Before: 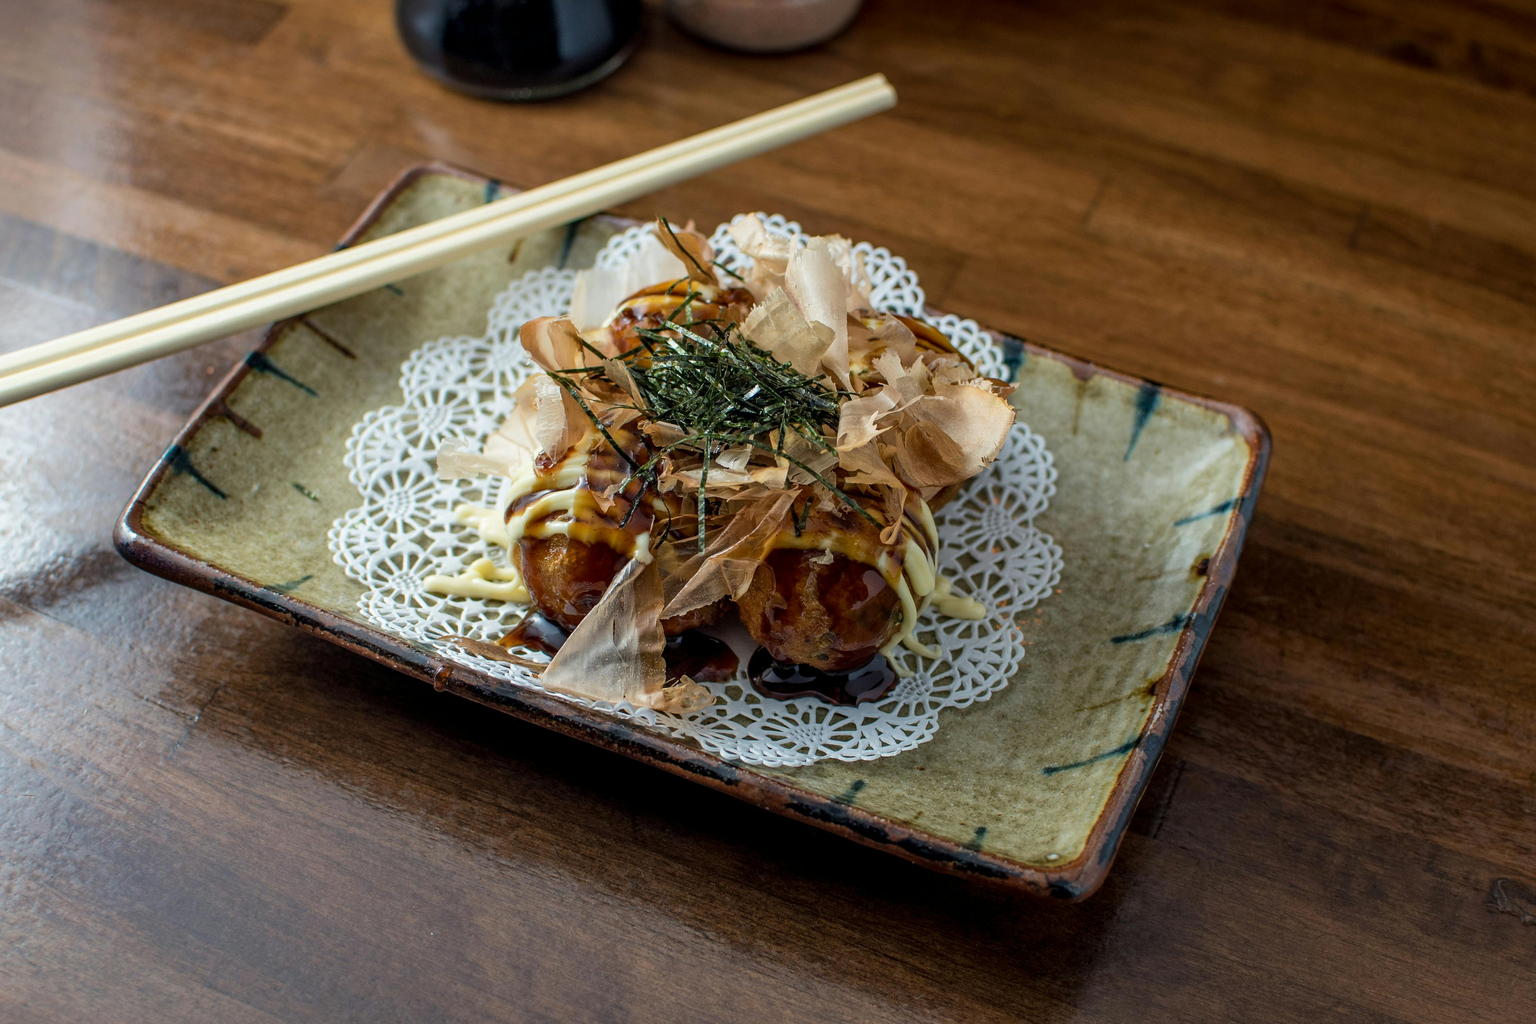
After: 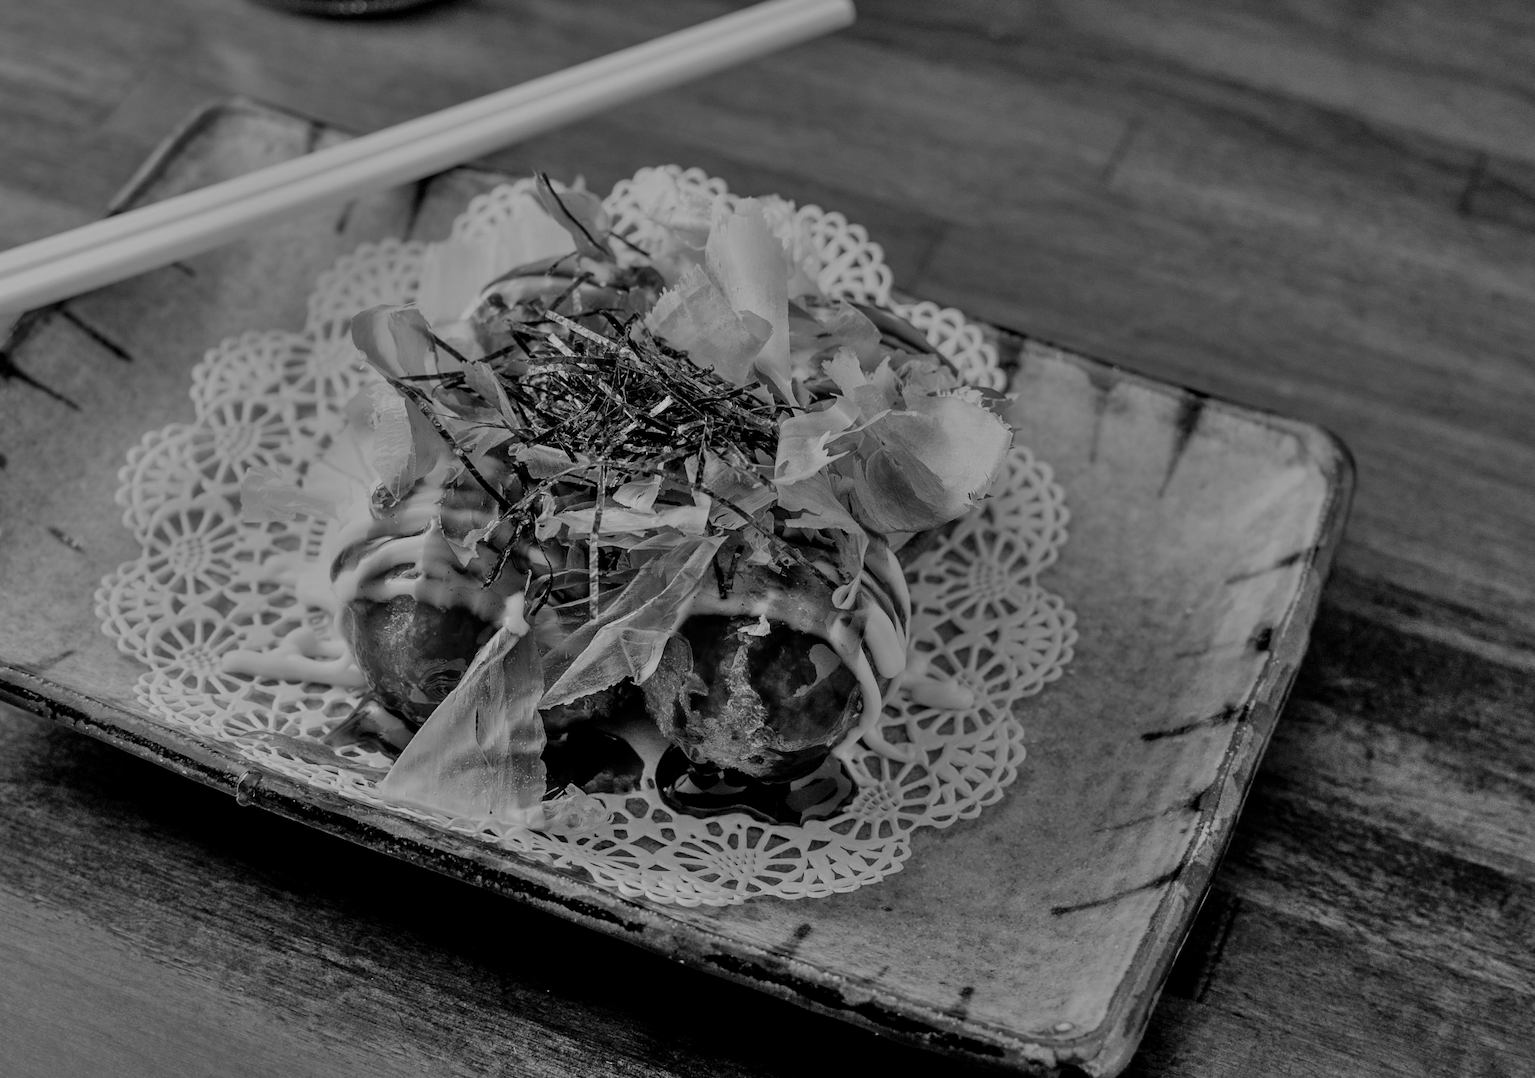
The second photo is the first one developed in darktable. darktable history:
monochrome: size 3.1
crop: left 16.768%, top 8.653%, right 8.362%, bottom 12.485%
shadows and highlights: shadows 80.73, white point adjustment -9.07, highlights -61.46, soften with gaussian
filmic rgb: black relative exposure -8.79 EV, white relative exposure 4.98 EV, threshold 6 EV, target black luminance 0%, hardness 3.77, latitude 66.34%, contrast 0.822, highlights saturation mix 10%, shadows ↔ highlights balance 20%, add noise in highlights 0.1, color science v4 (2020), iterations of high-quality reconstruction 0, type of noise poissonian, enable highlight reconstruction true
